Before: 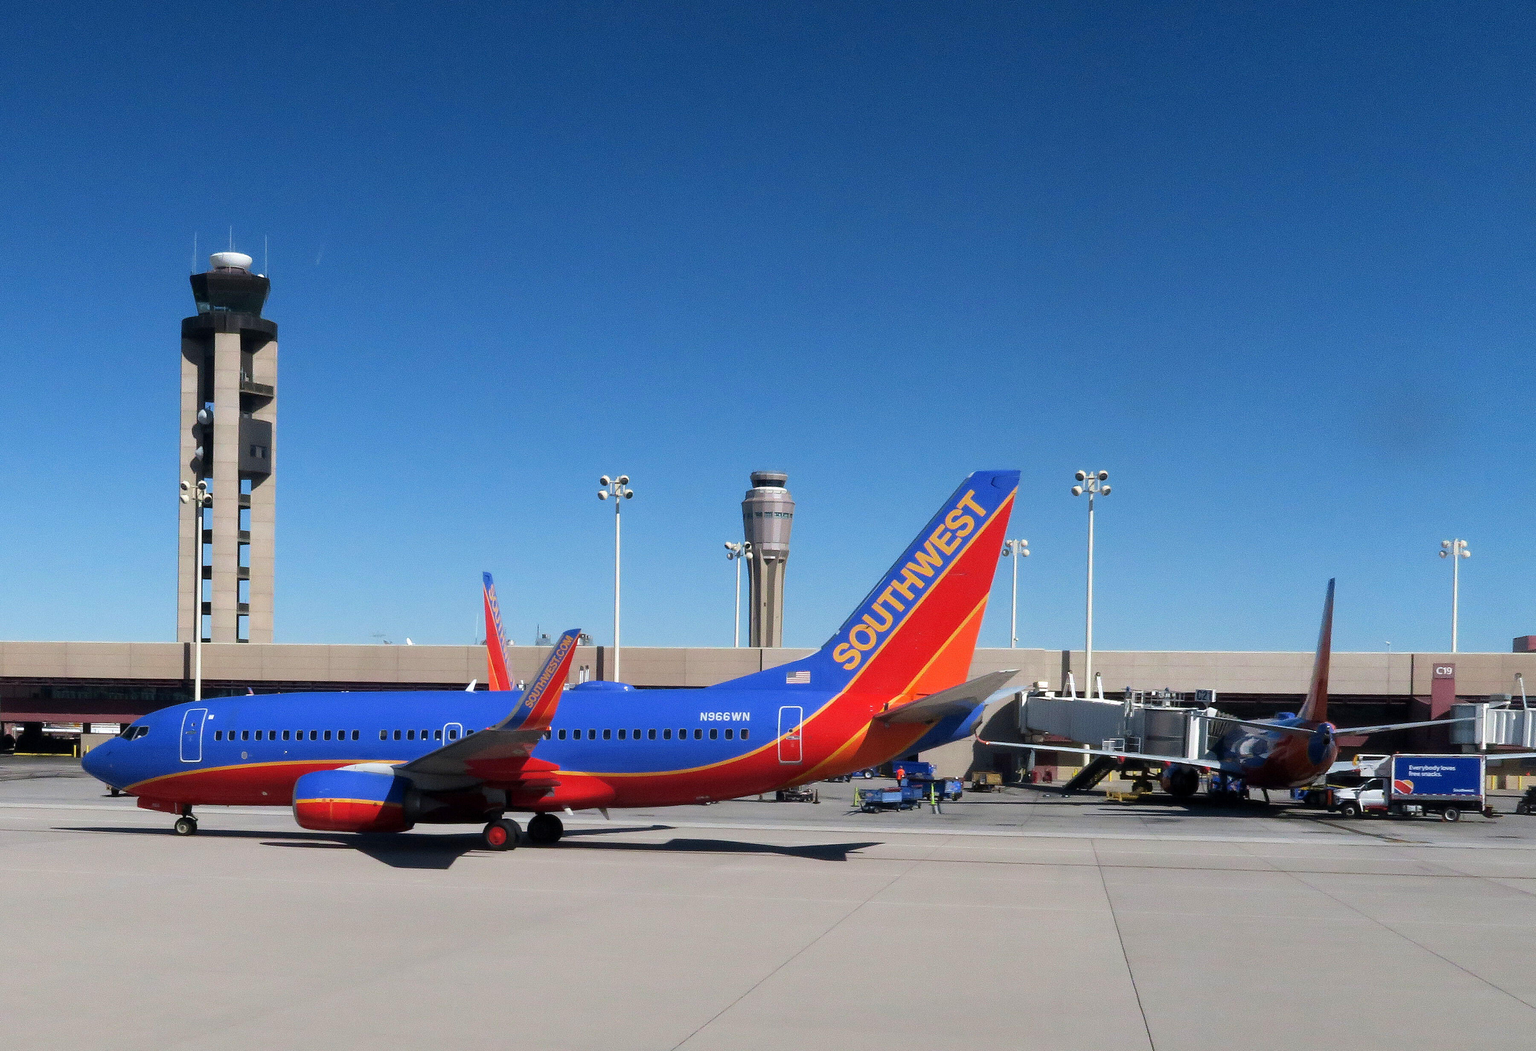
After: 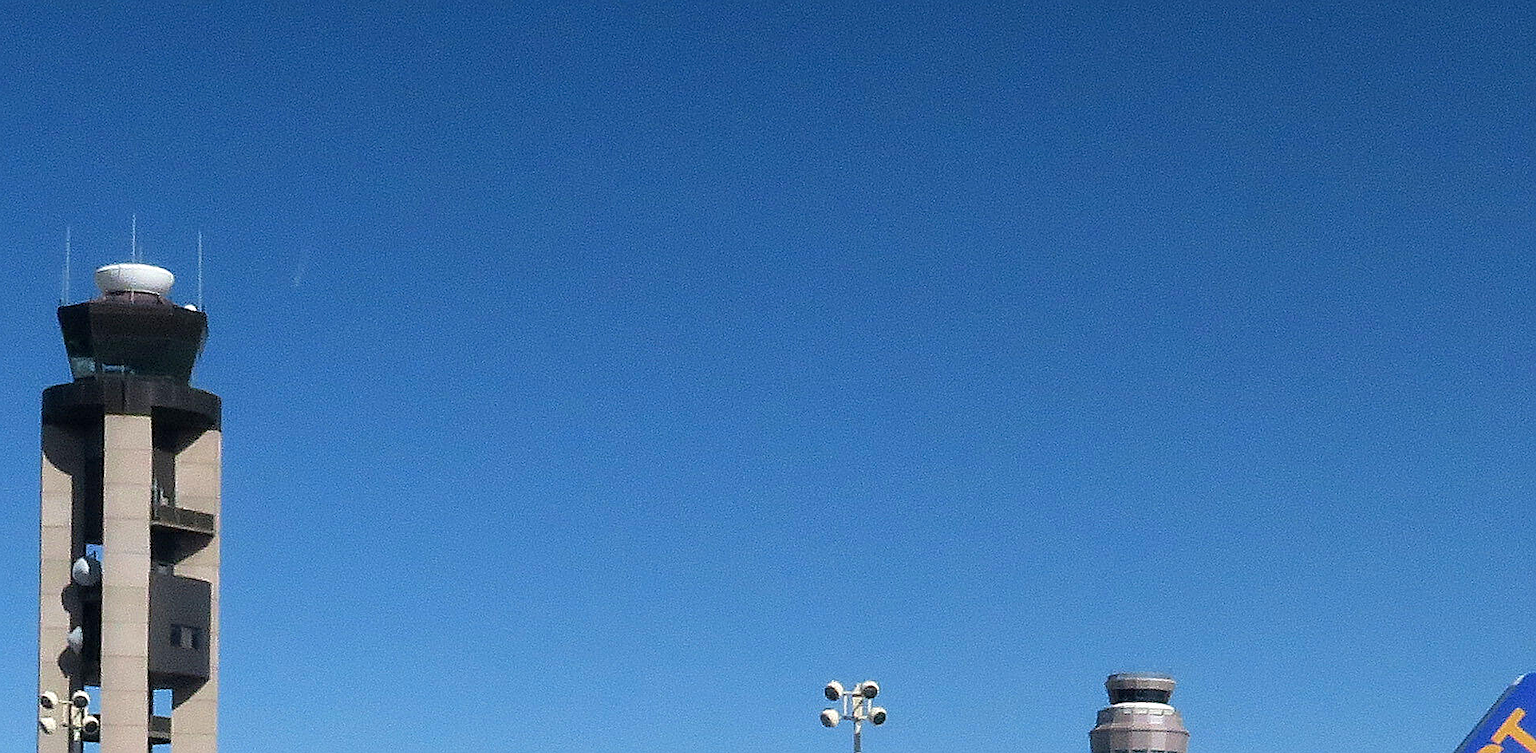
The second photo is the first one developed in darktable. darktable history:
sharpen: on, module defaults
crop: left 10.371%, top 10.616%, right 36.153%, bottom 51.05%
